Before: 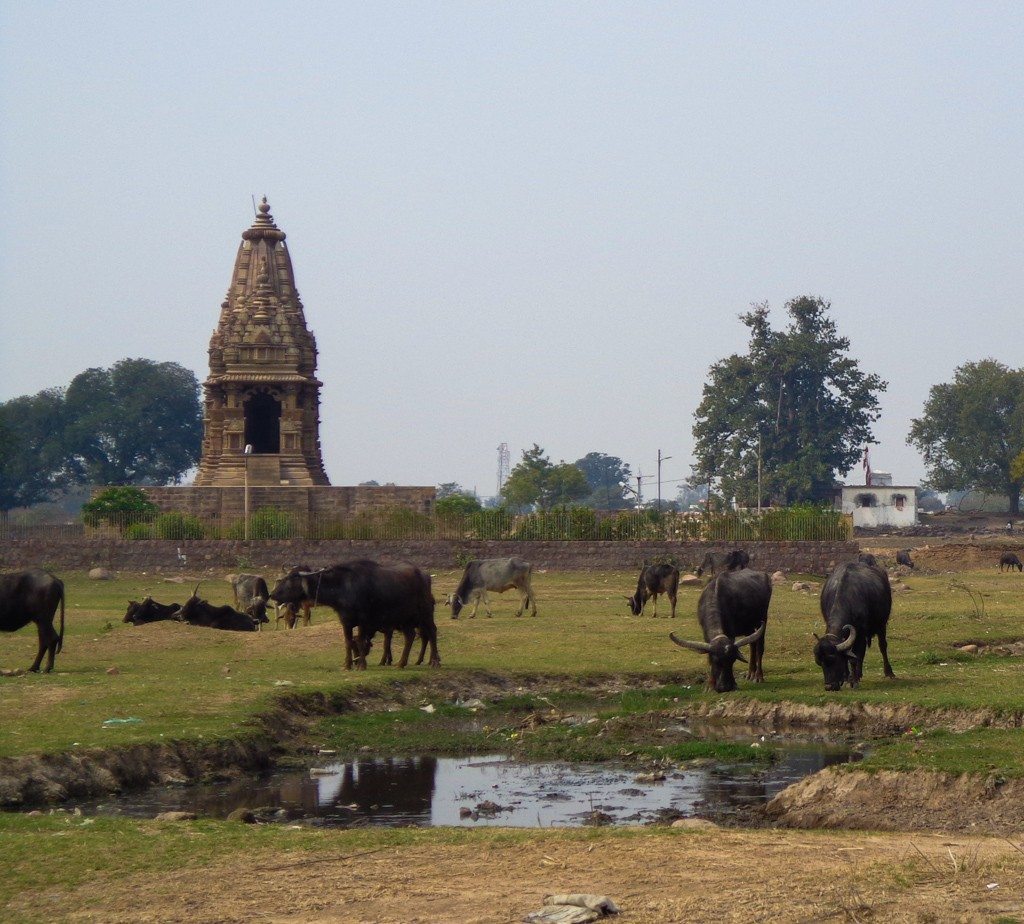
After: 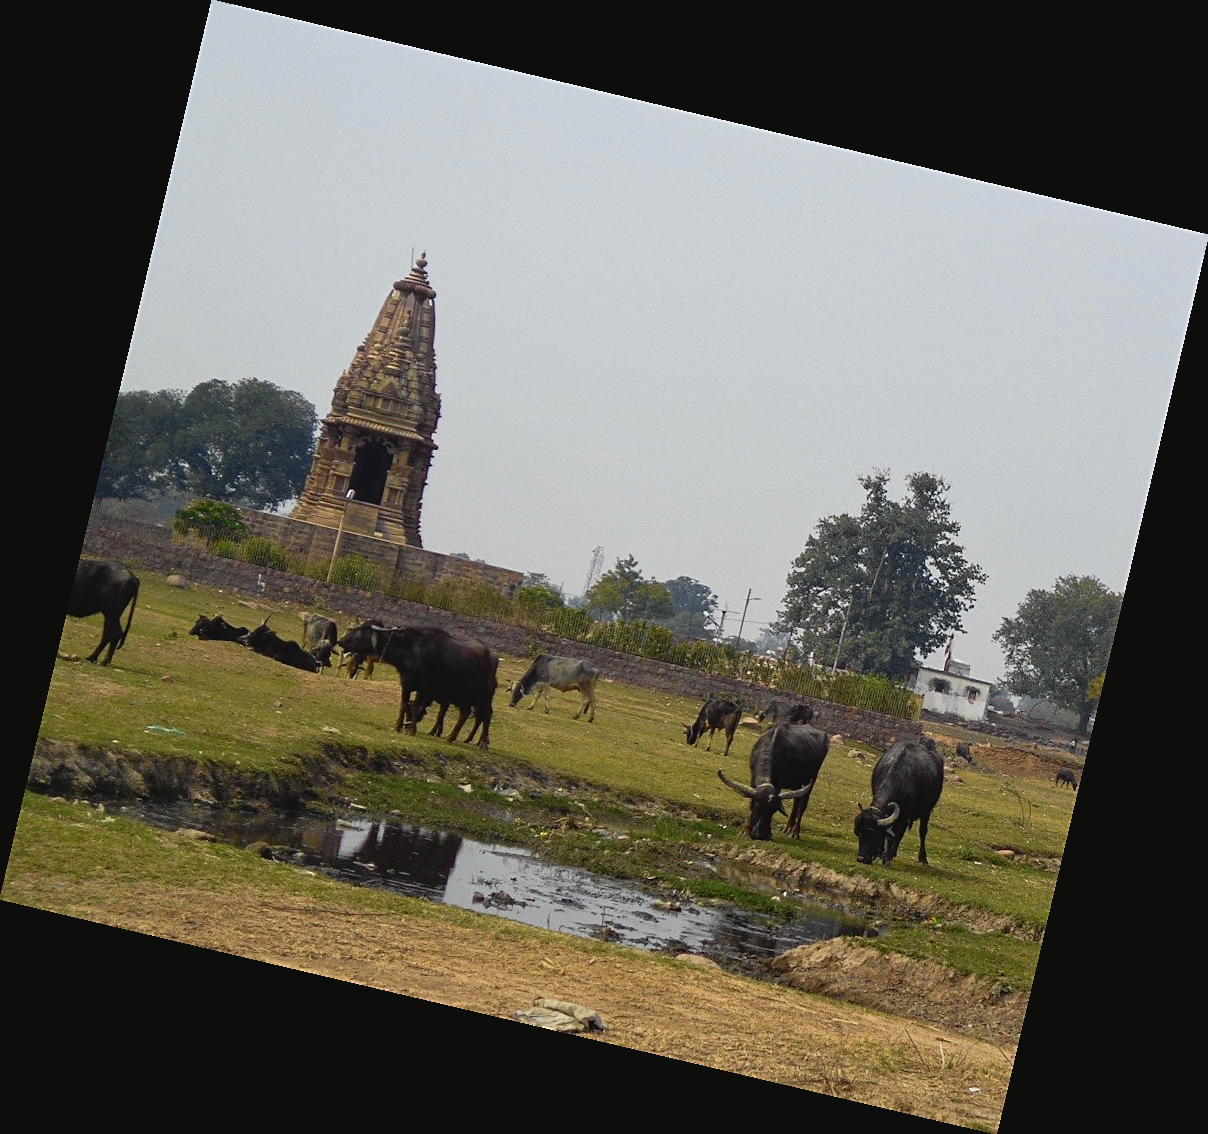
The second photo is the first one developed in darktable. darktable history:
rotate and perspective: rotation 13.27°, automatic cropping off
sharpen: on, module defaults
tone curve: curves: ch0 [(0, 0) (0.037, 0.025) (0.131, 0.093) (0.275, 0.256) (0.497, 0.51) (0.617, 0.643) (0.704, 0.732) (0.813, 0.832) (0.911, 0.925) (0.997, 0.995)]; ch1 [(0, 0) (0.301, 0.3) (0.444, 0.45) (0.493, 0.495) (0.507, 0.503) (0.534, 0.533) (0.582, 0.58) (0.658, 0.693) (0.746, 0.77) (1, 1)]; ch2 [(0, 0) (0.246, 0.233) (0.36, 0.352) (0.415, 0.418) (0.476, 0.492) (0.502, 0.504) (0.525, 0.518) (0.539, 0.544) (0.586, 0.602) (0.634, 0.651) (0.706, 0.727) (0.853, 0.852) (1, 0.951)], color space Lab, independent channels, preserve colors none
contrast brightness saturation: contrast -0.11
tone equalizer: on, module defaults
